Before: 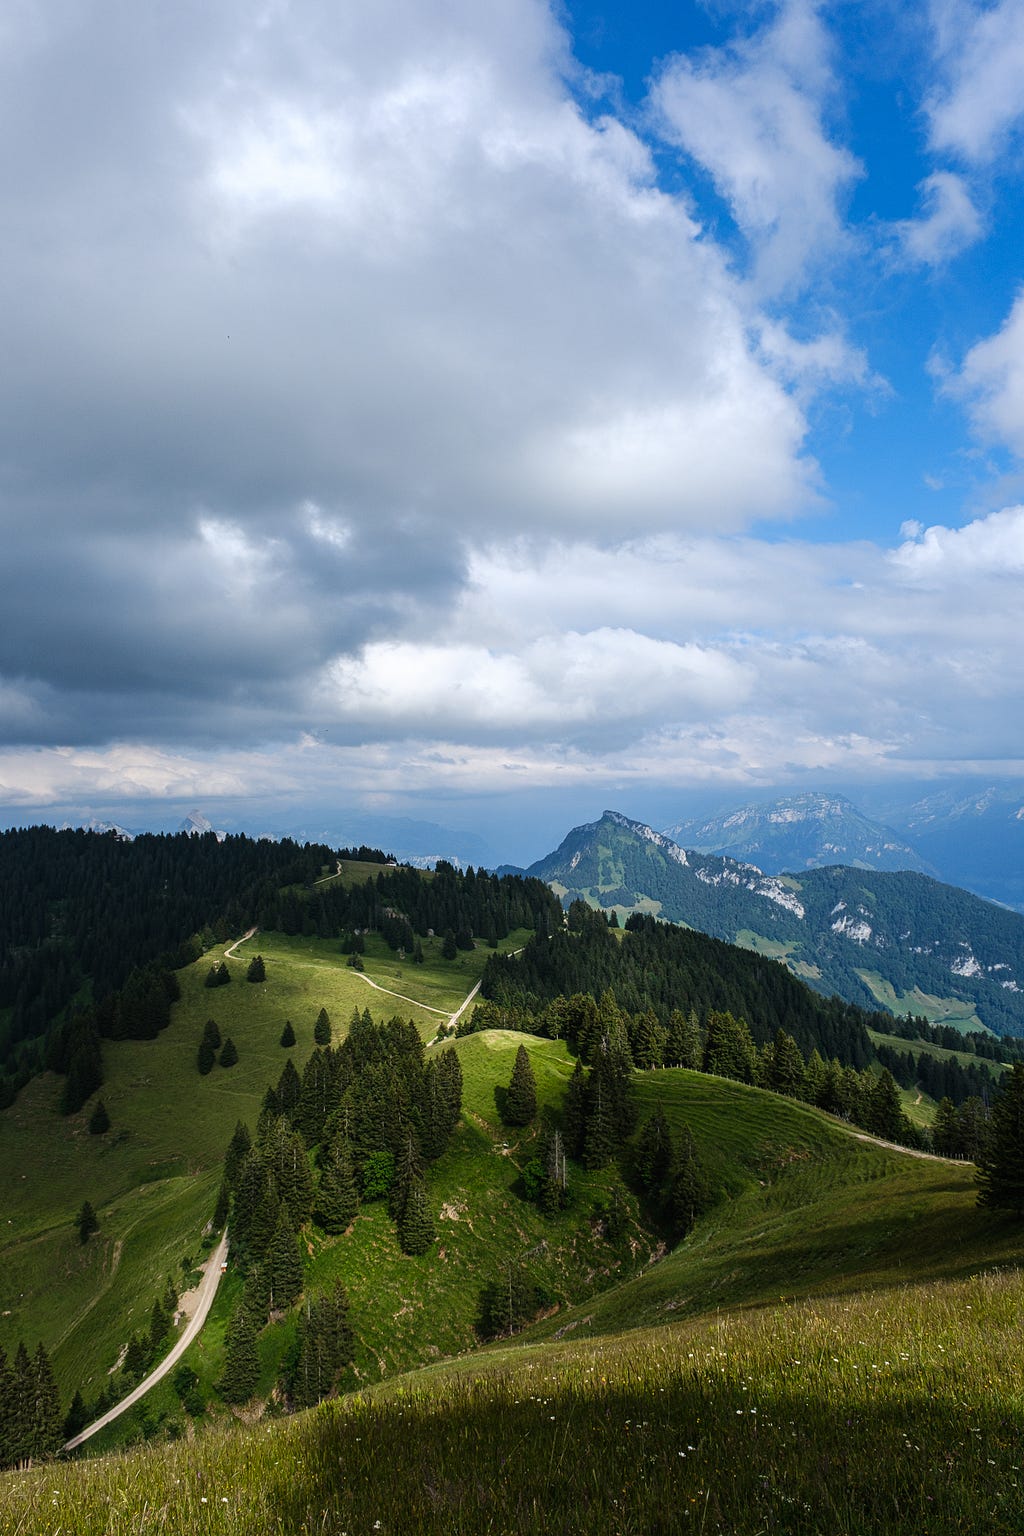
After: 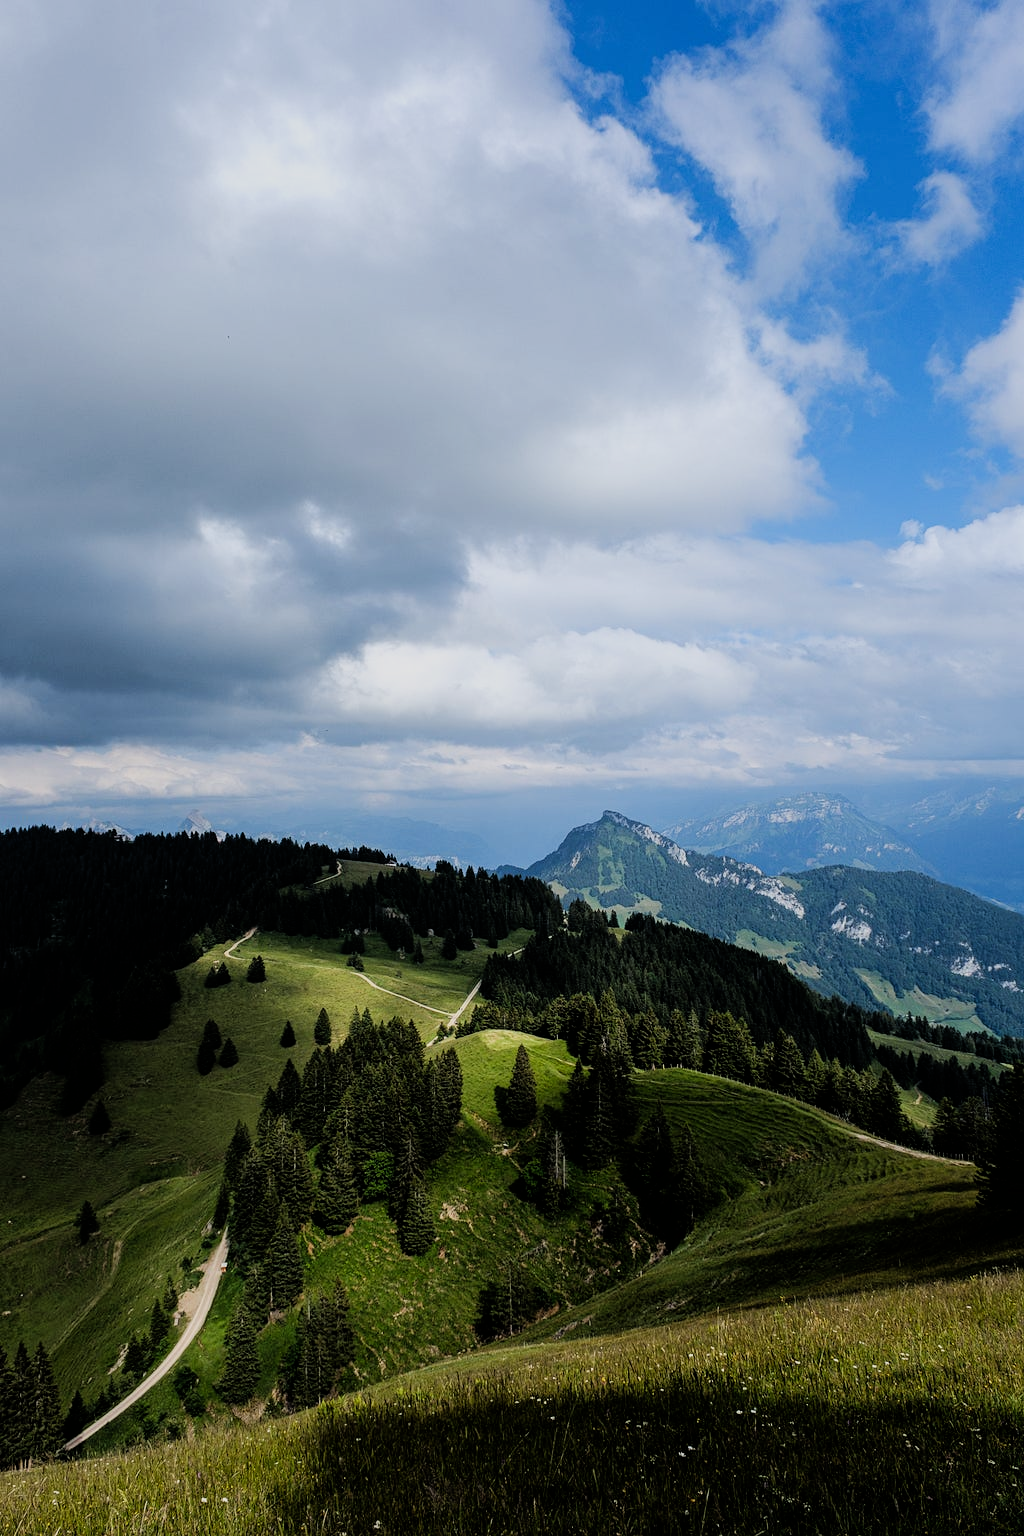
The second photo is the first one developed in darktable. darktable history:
filmic rgb: black relative exposure -7.78 EV, white relative exposure 4.46 EV, hardness 3.76, latitude 49.68%, contrast 1.101
